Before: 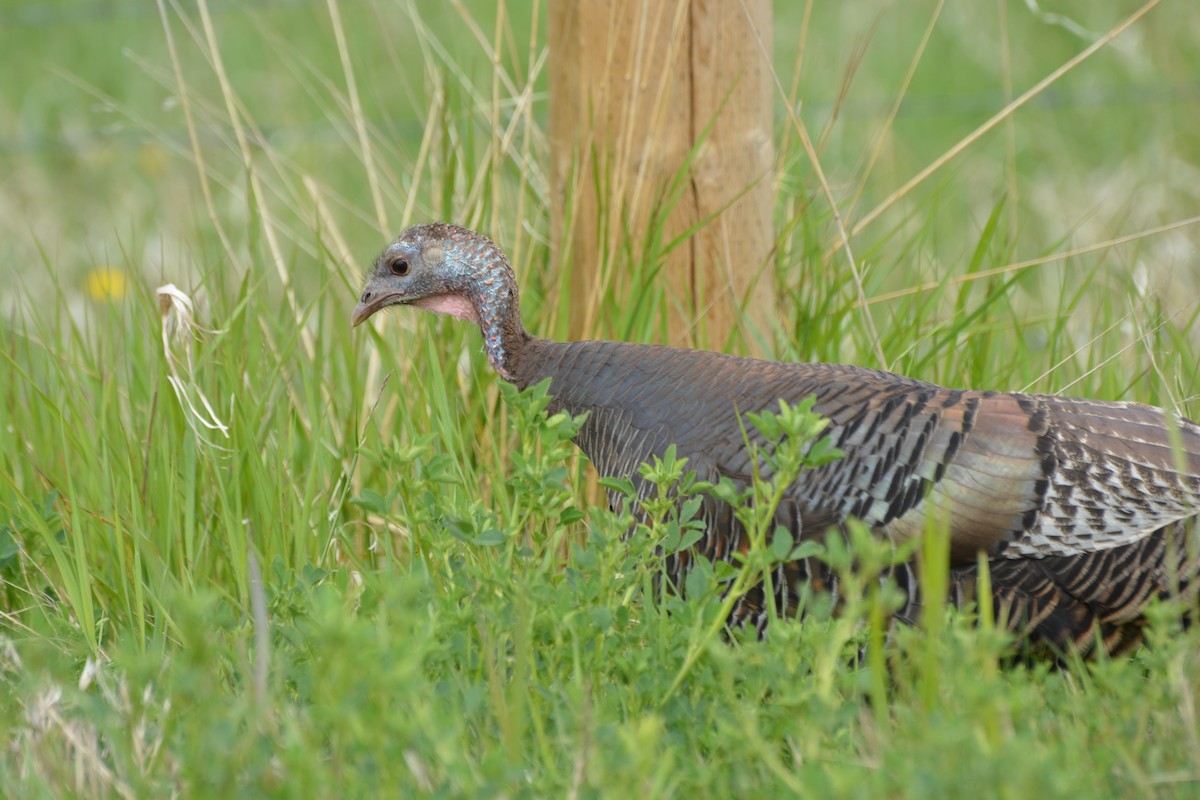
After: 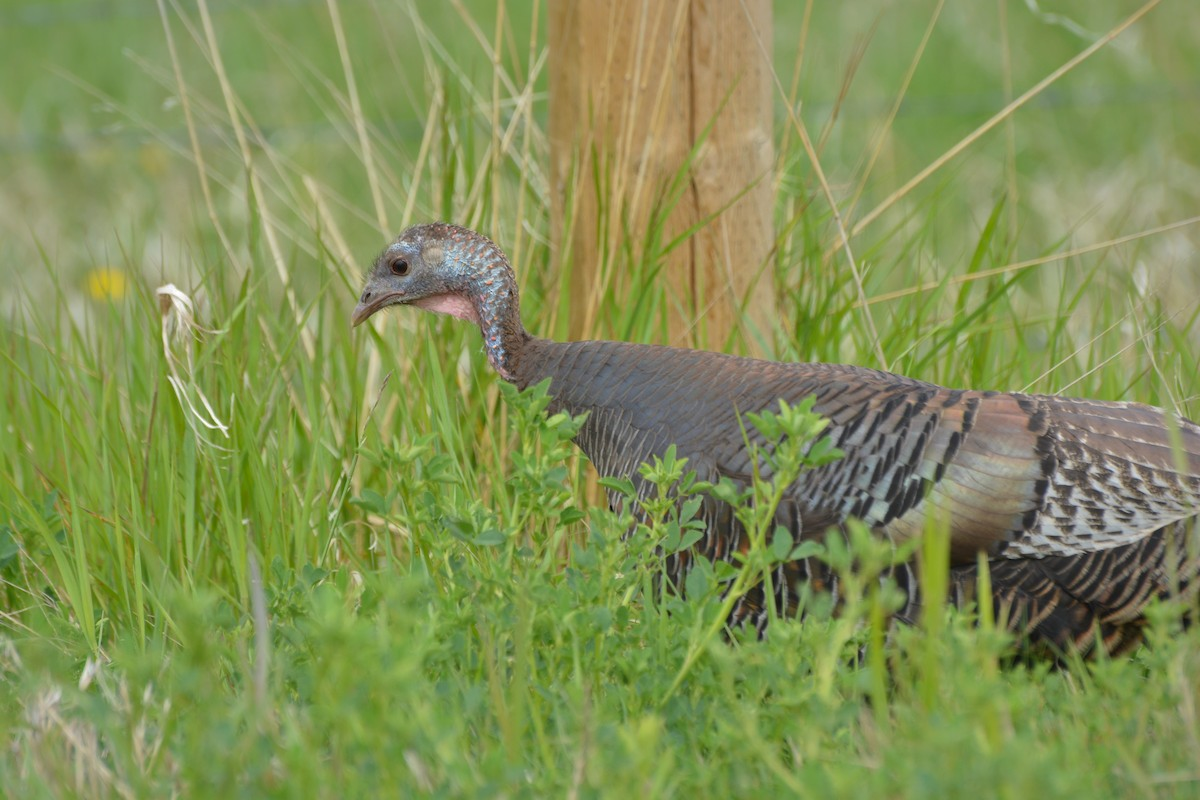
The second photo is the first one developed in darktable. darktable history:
shadows and highlights: shadows 39.25, highlights -59.86
